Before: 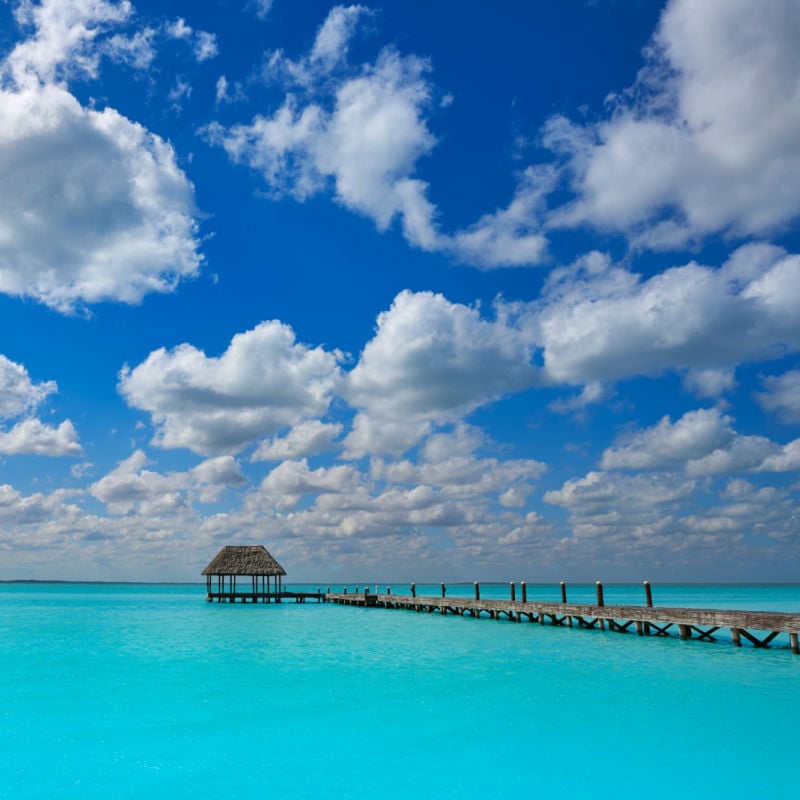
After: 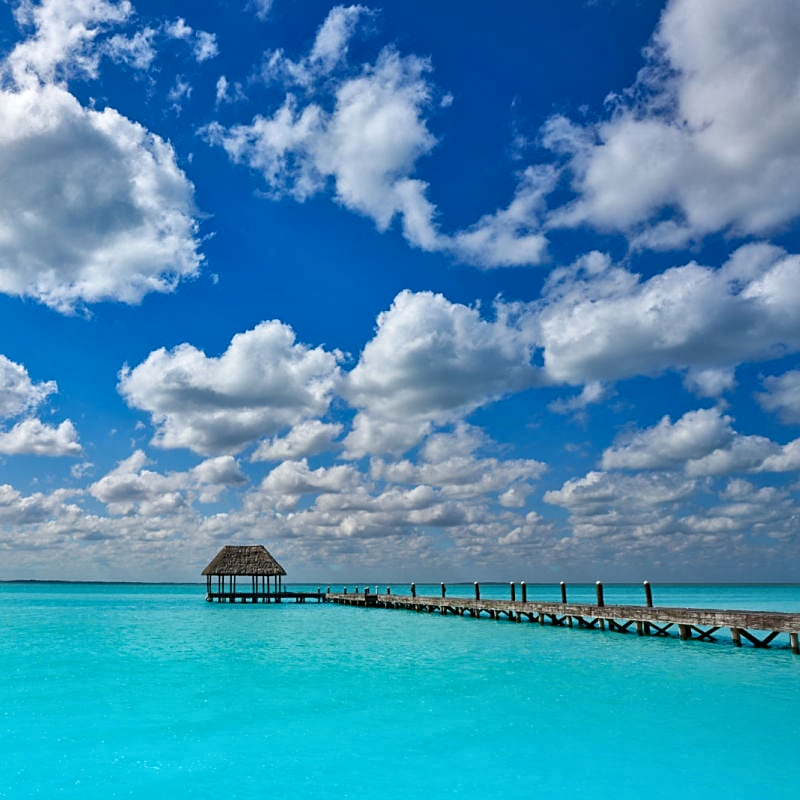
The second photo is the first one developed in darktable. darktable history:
sharpen: radius 1.852, amount 0.409, threshold 1.665
local contrast: mode bilateral grid, contrast 19, coarseness 21, detail 150%, midtone range 0.2
